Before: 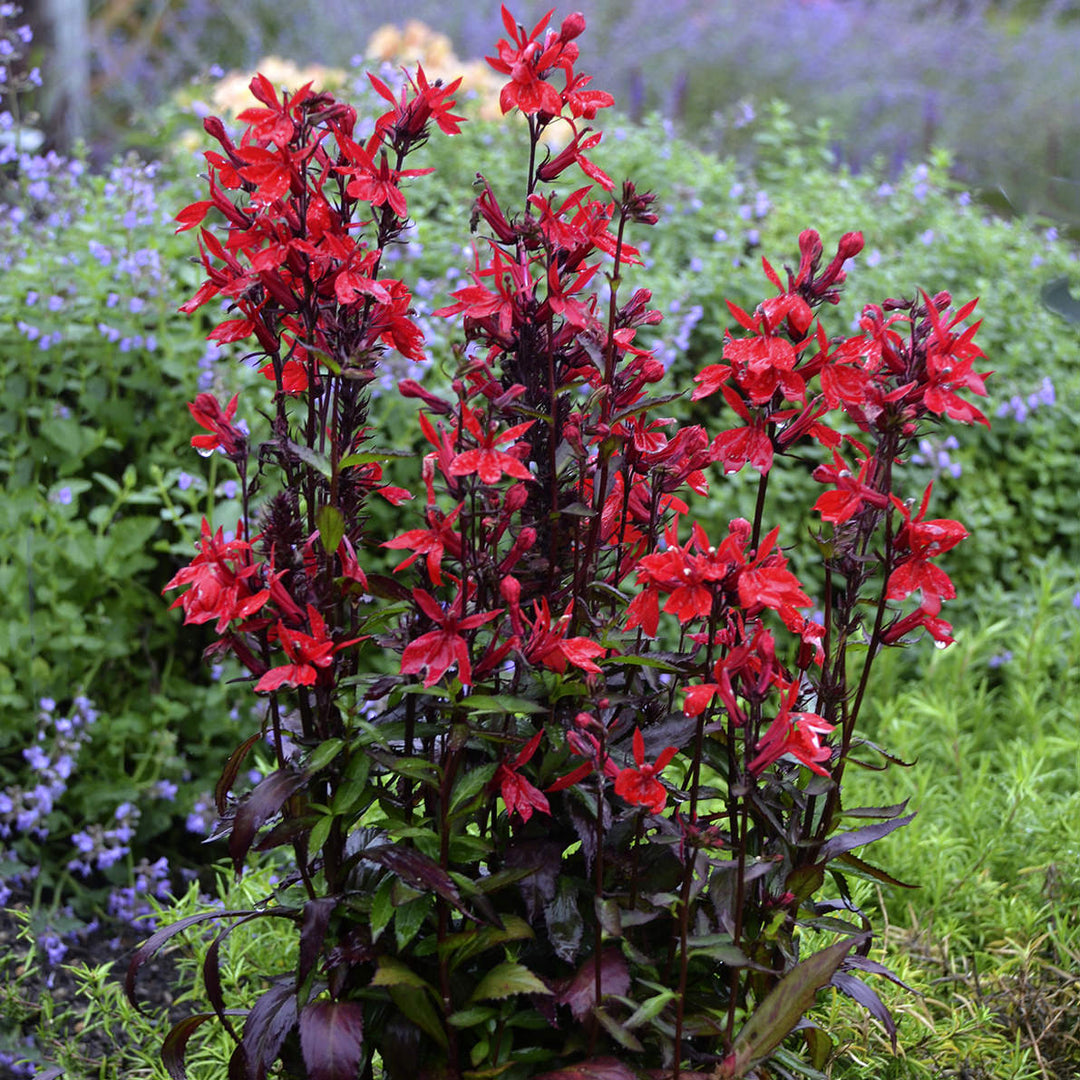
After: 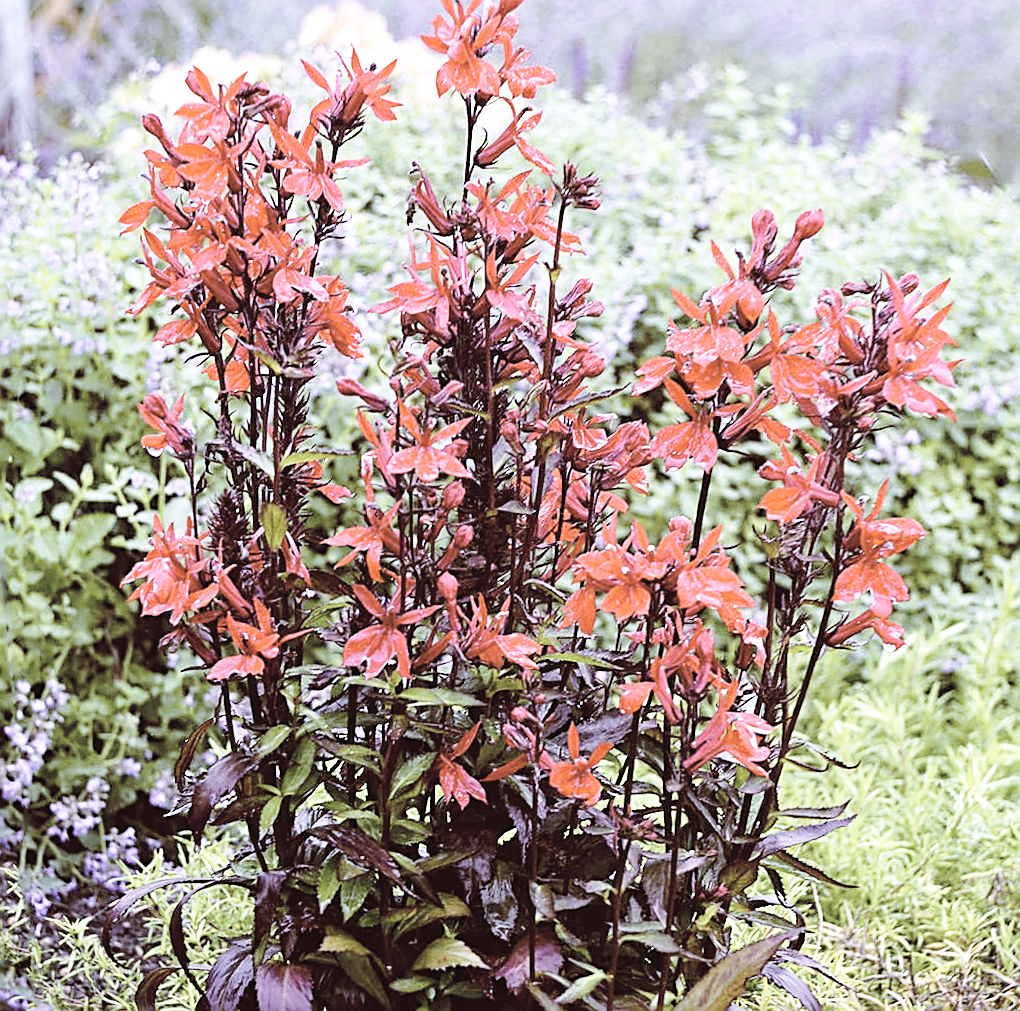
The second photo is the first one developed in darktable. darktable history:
haze removal: compatibility mode true, adaptive false
rotate and perspective: rotation 0.062°, lens shift (vertical) 0.115, lens shift (horizontal) -0.133, crop left 0.047, crop right 0.94, crop top 0.061, crop bottom 0.94
base curve: curves: ch0 [(0, 0) (0.028, 0.03) (0.121, 0.232) (0.46, 0.748) (0.859, 0.968) (1, 1)], preserve colors none
white balance: red 1.066, blue 1.119
sharpen: amount 0.901
contrast brightness saturation: brightness 0.18, saturation -0.5
exposure: black level correction 0.001, exposure 0.5 EV, compensate exposure bias true, compensate highlight preservation false
color balance: lift [1, 1.015, 1.004, 0.985], gamma [1, 0.958, 0.971, 1.042], gain [1, 0.956, 0.977, 1.044]
